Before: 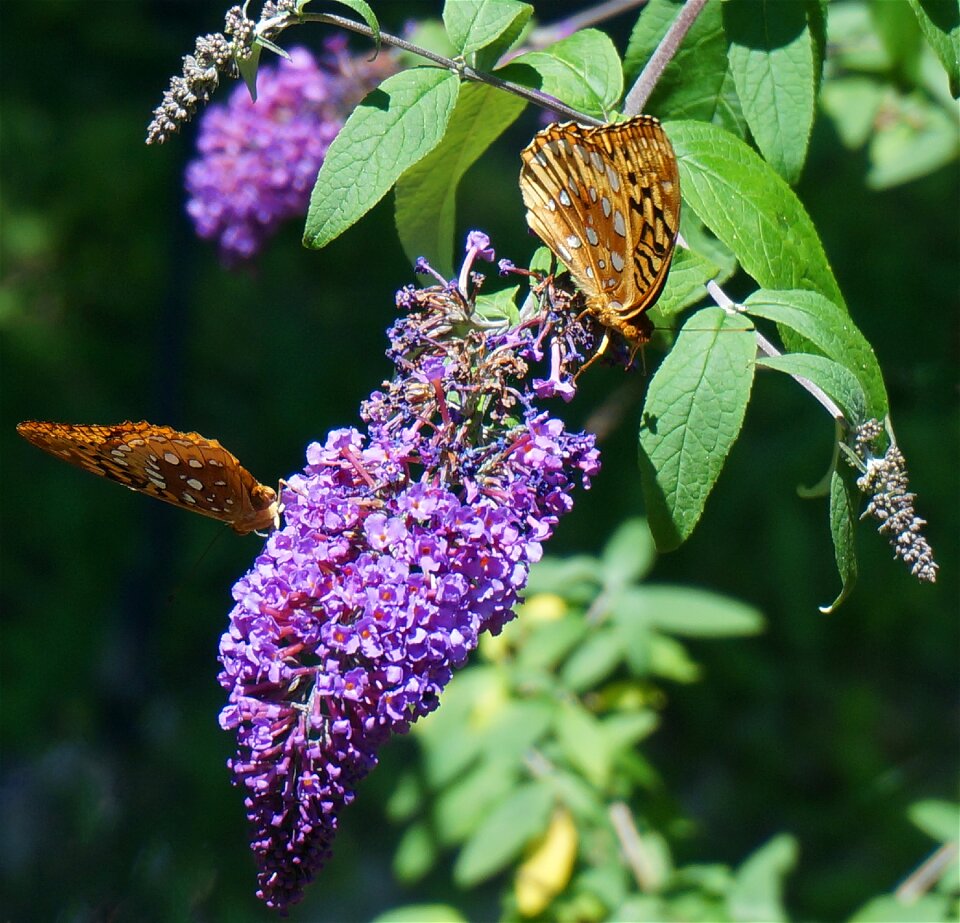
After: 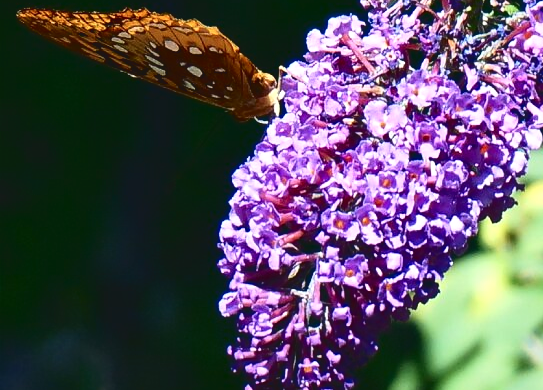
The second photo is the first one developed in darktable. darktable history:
local contrast: mode bilateral grid, contrast 20, coarseness 50, detail 141%, midtone range 0.2
crop: top 44.758%, right 43.393%, bottom 12.719%
tone curve: curves: ch0 [(0, 0) (0.003, 0.082) (0.011, 0.082) (0.025, 0.088) (0.044, 0.088) (0.069, 0.093) (0.1, 0.101) (0.136, 0.109) (0.177, 0.129) (0.224, 0.155) (0.277, 0.214) (0.335, 0.289) (0.399, 0.378) (0.468, 0.476) (0.543, 0.589) (0.623, 0.713) (0.709, 0.826) (0.801, 0.908) (0.898, 0.98) (1, 1)], color space Lab, independent channels, preserve colors none
